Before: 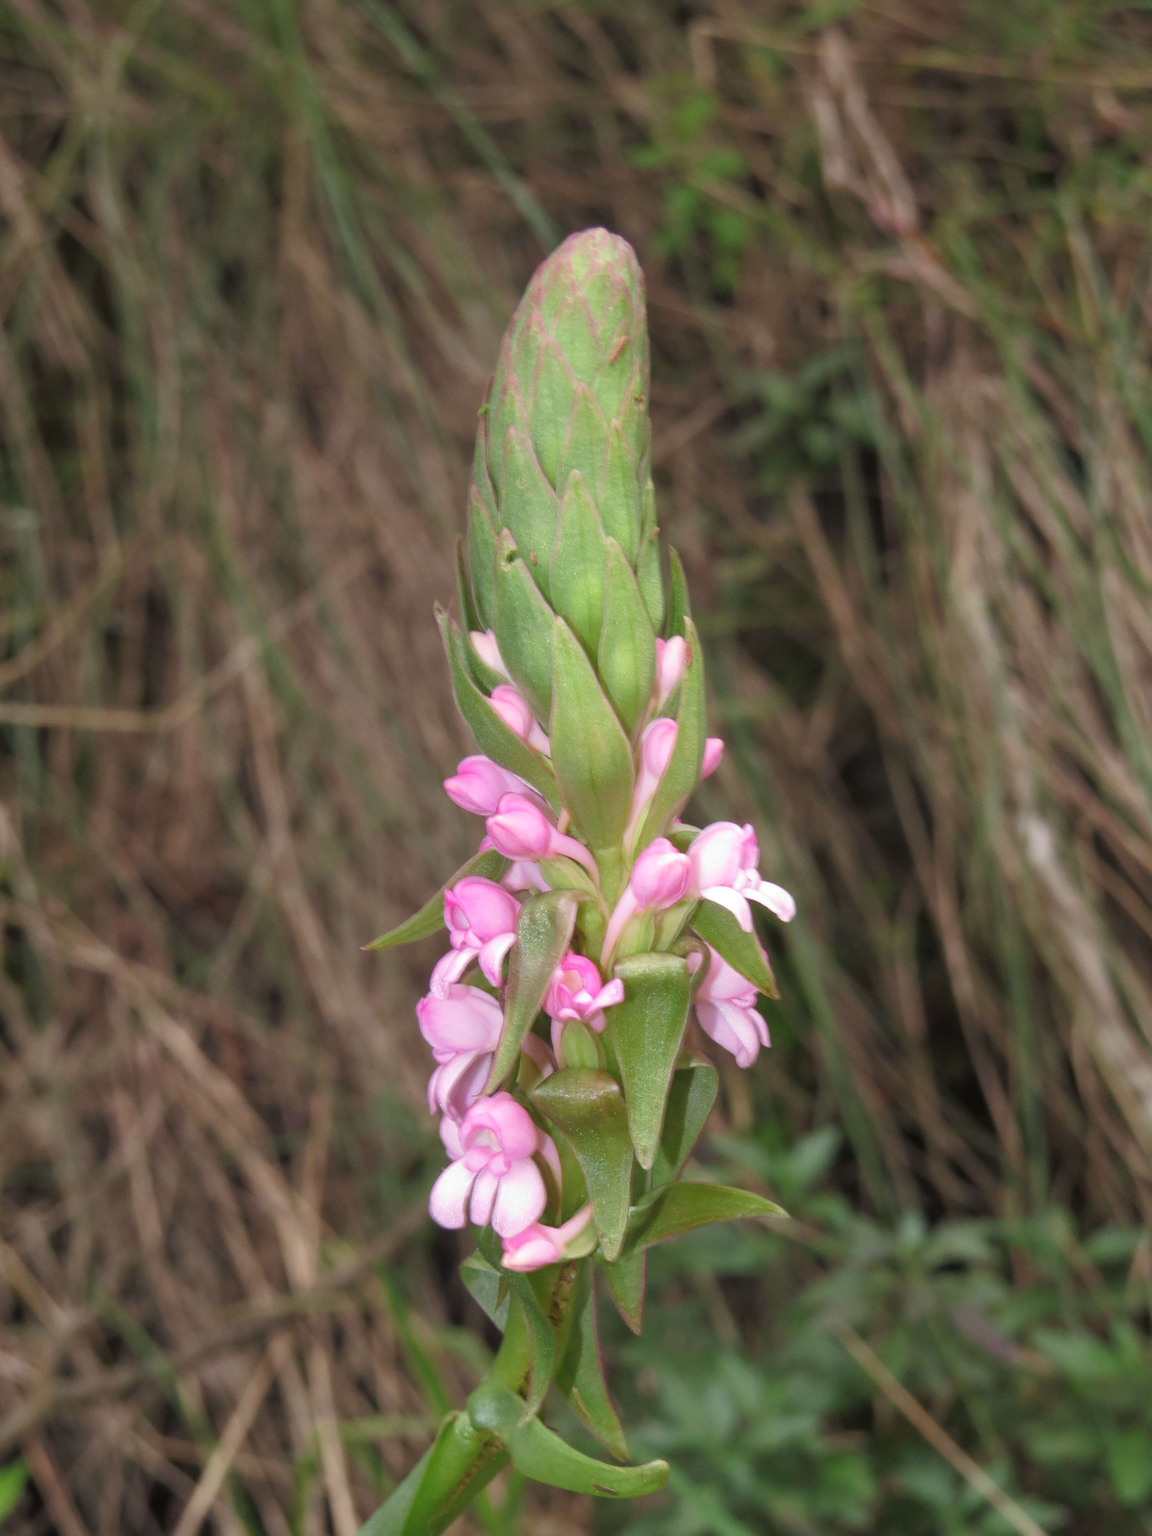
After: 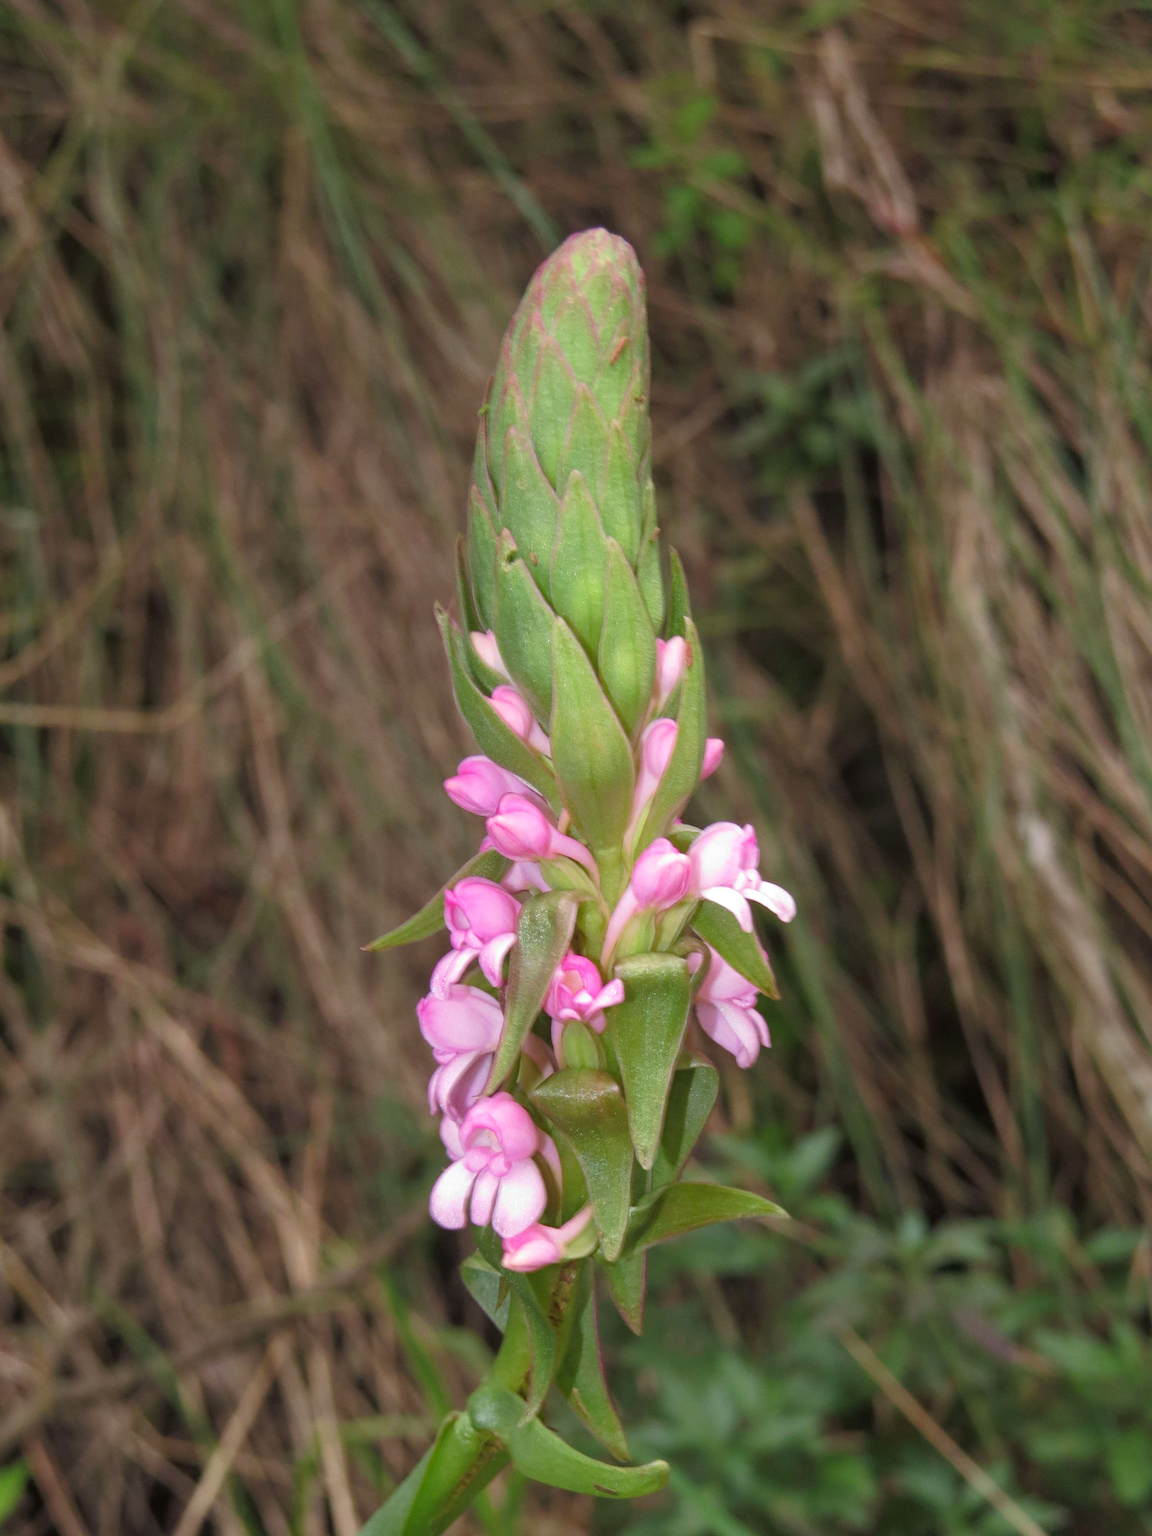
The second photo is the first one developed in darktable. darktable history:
haze removal: on, module defaults
